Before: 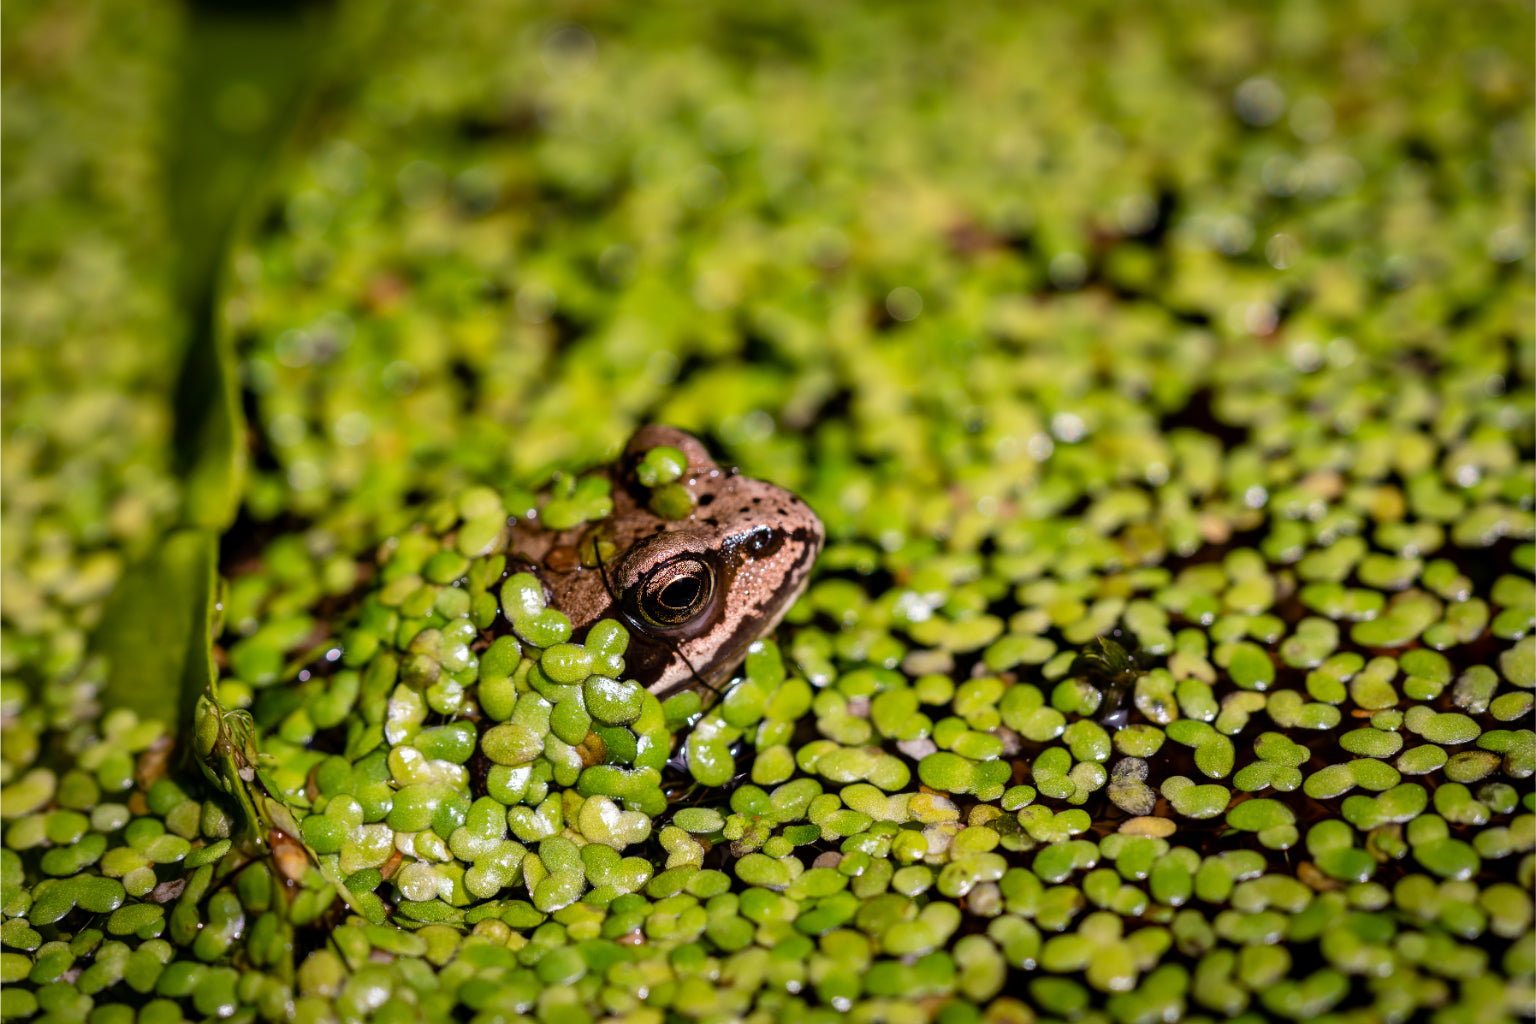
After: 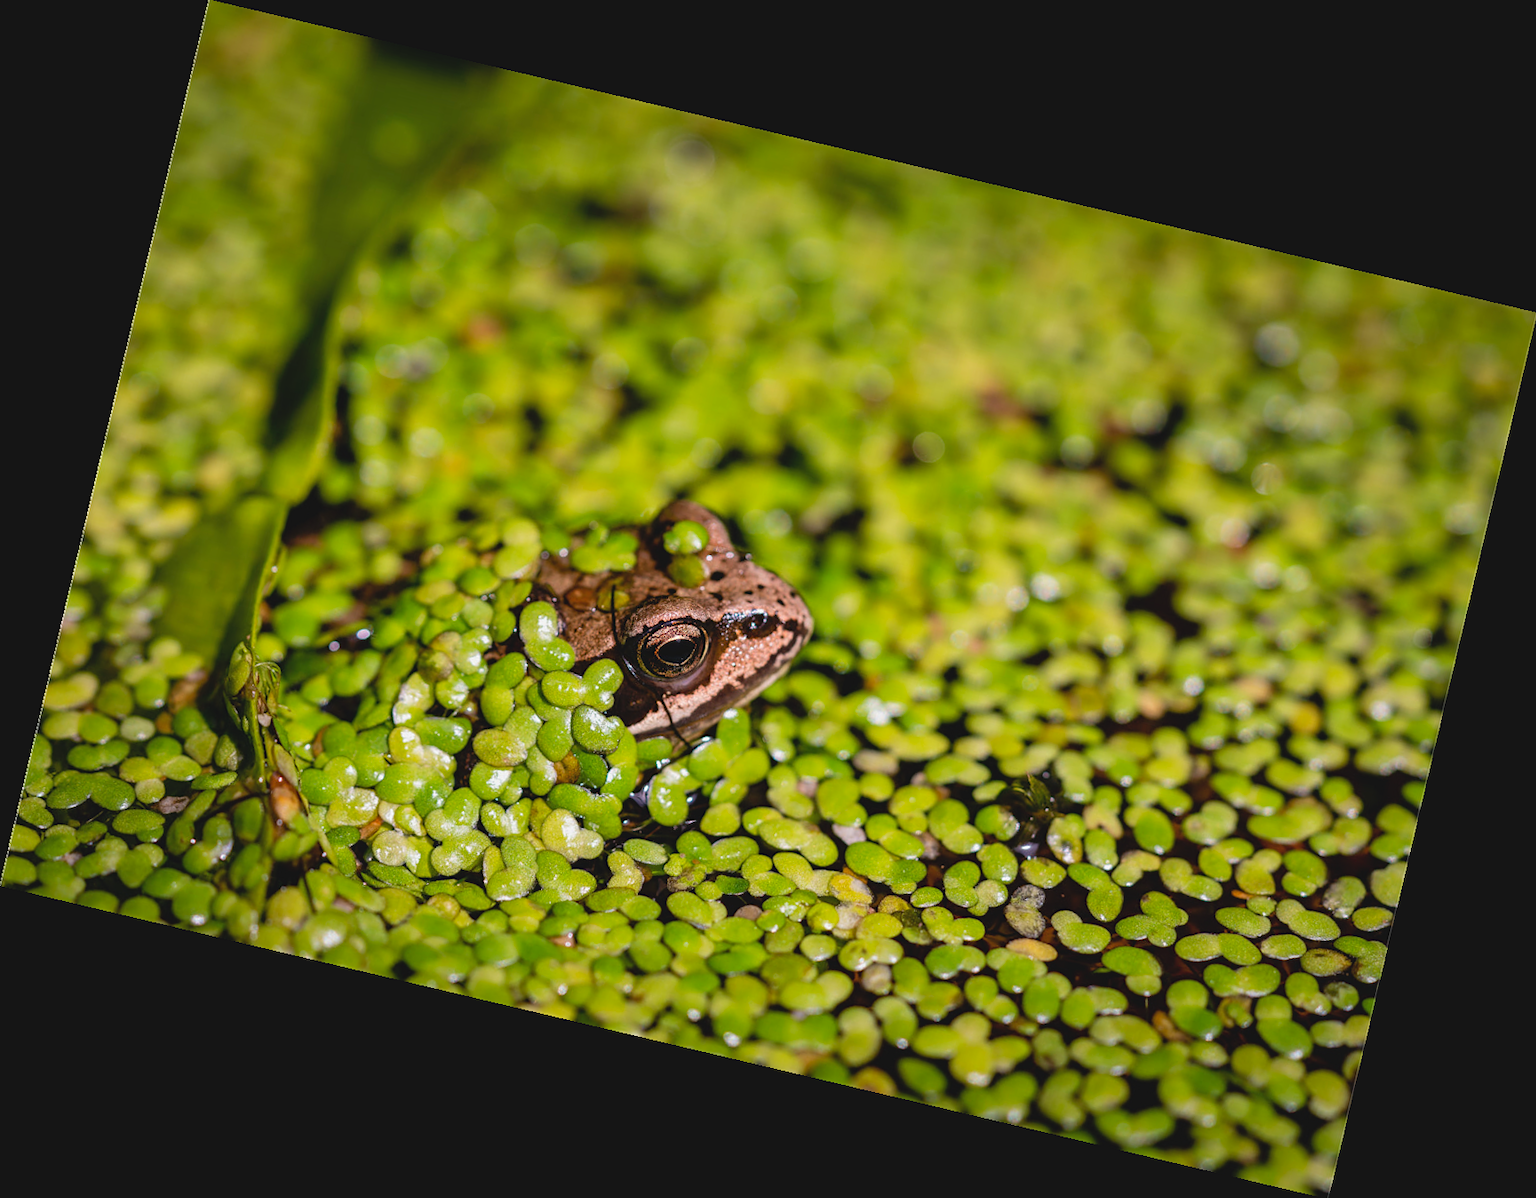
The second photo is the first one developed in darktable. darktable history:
sharpen: amount 0.2
contrast brightness saturation: contrast -0.1, brightness 0.05, saturation 0.08
rotate and perspective: rotation 13.27°, automatic cropping off
